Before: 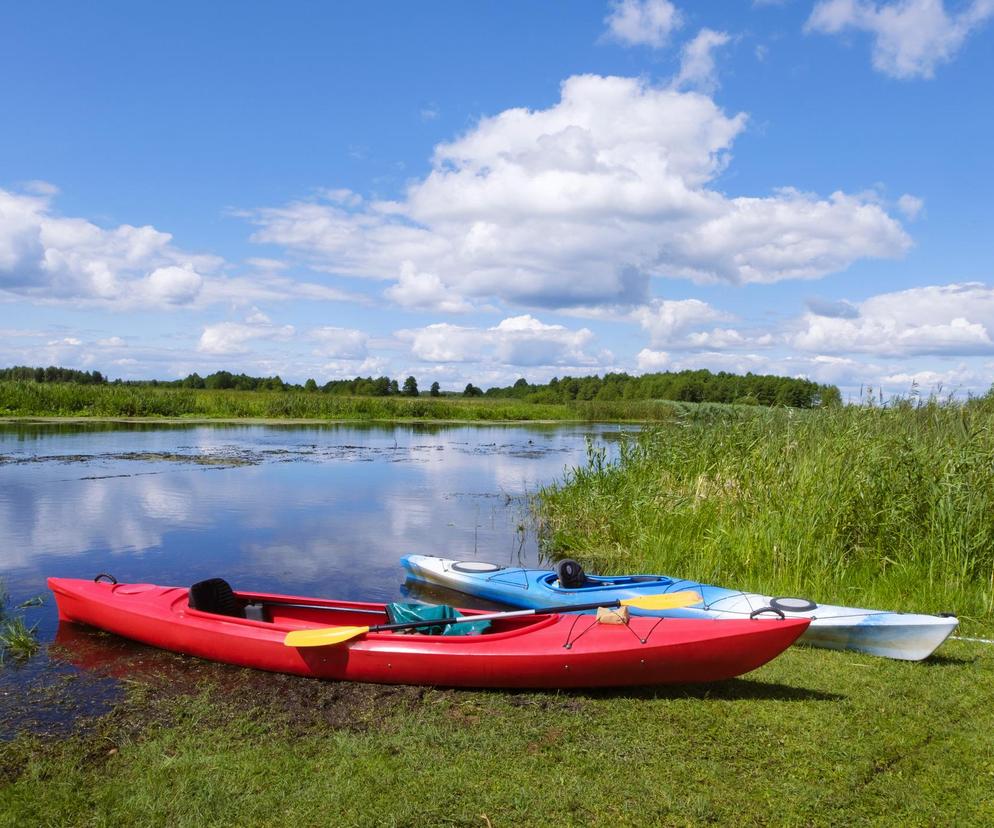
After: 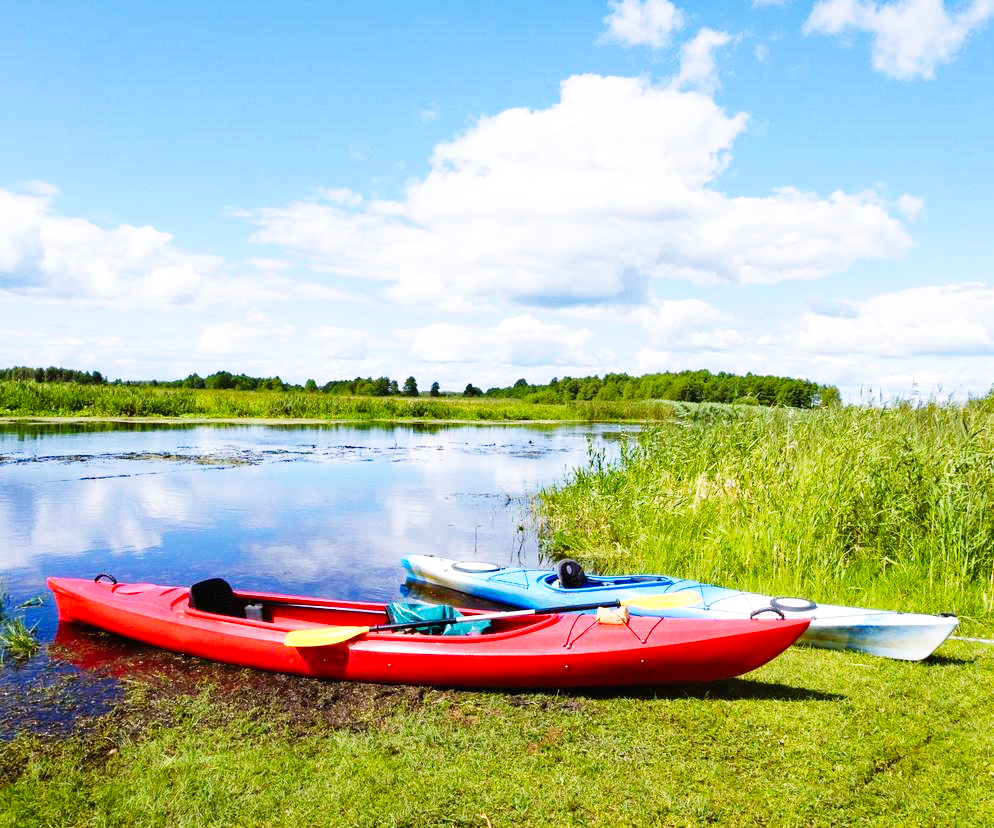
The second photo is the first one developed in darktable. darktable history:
haze removal: compatibility mode true, adaptive false
base curve: curves: ch0 [(0, 0.003) (0.001, 0.002) (0.006, 0.004) (0.02, 0.022) (0.048, 0.086) (0.094, 0.234) (0.162, 0.431) (0.258, 0.629) (0.385, 0.8) (0.548, 0.918) (0.751, 0.988) (1, 1)], preserve colors none
